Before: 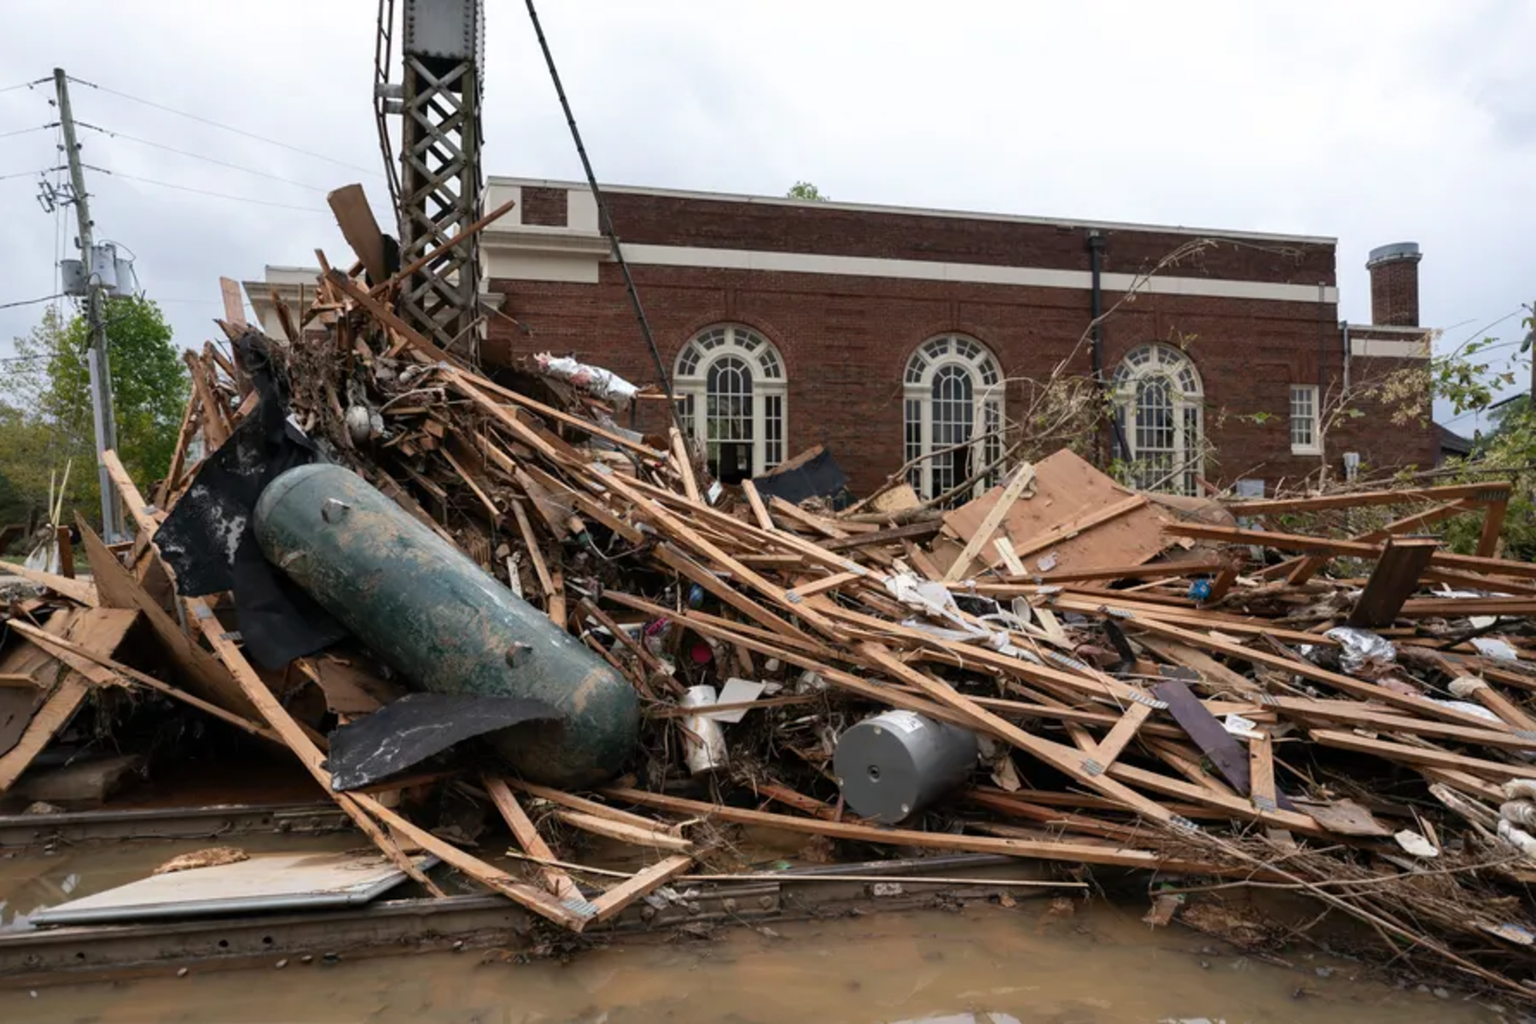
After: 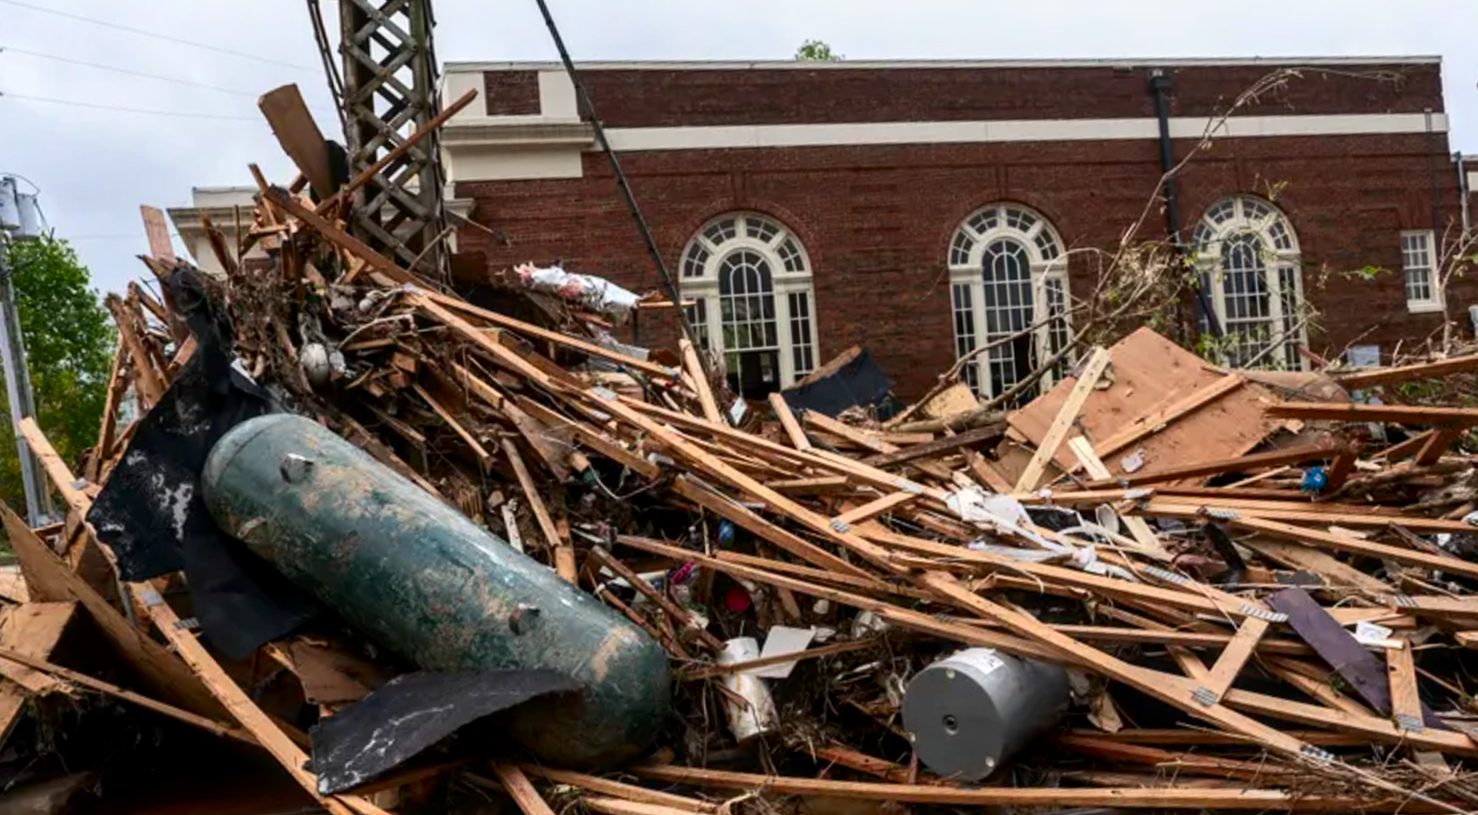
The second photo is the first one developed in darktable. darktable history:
rotate and perspective: rotation -4.57°, crop left 0.054, crop right 0.944, crop top 0.087, crop bottom 0.914
local contrast: on, module defaults
contrast brightness saturation: contrast 0.18, saturation 0.3
crop and rotate: left 2.425%, top 11.305%, right 9.6%, bottom 15.08%
